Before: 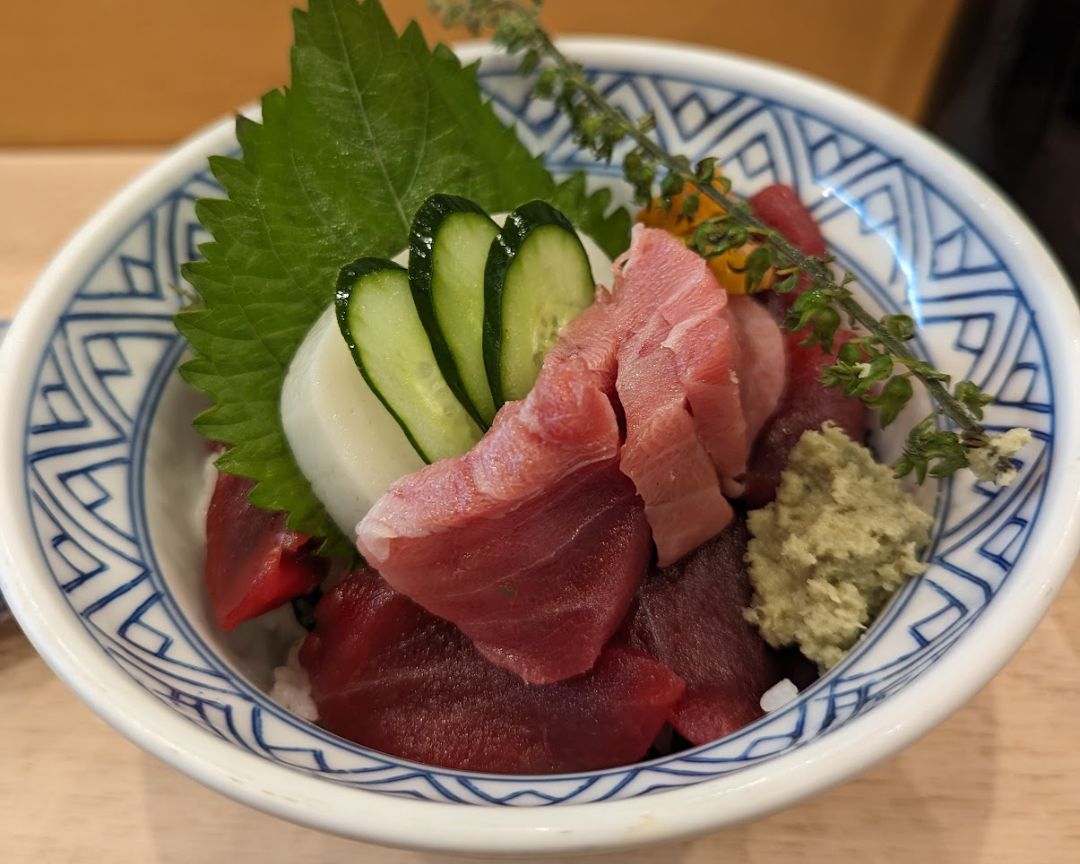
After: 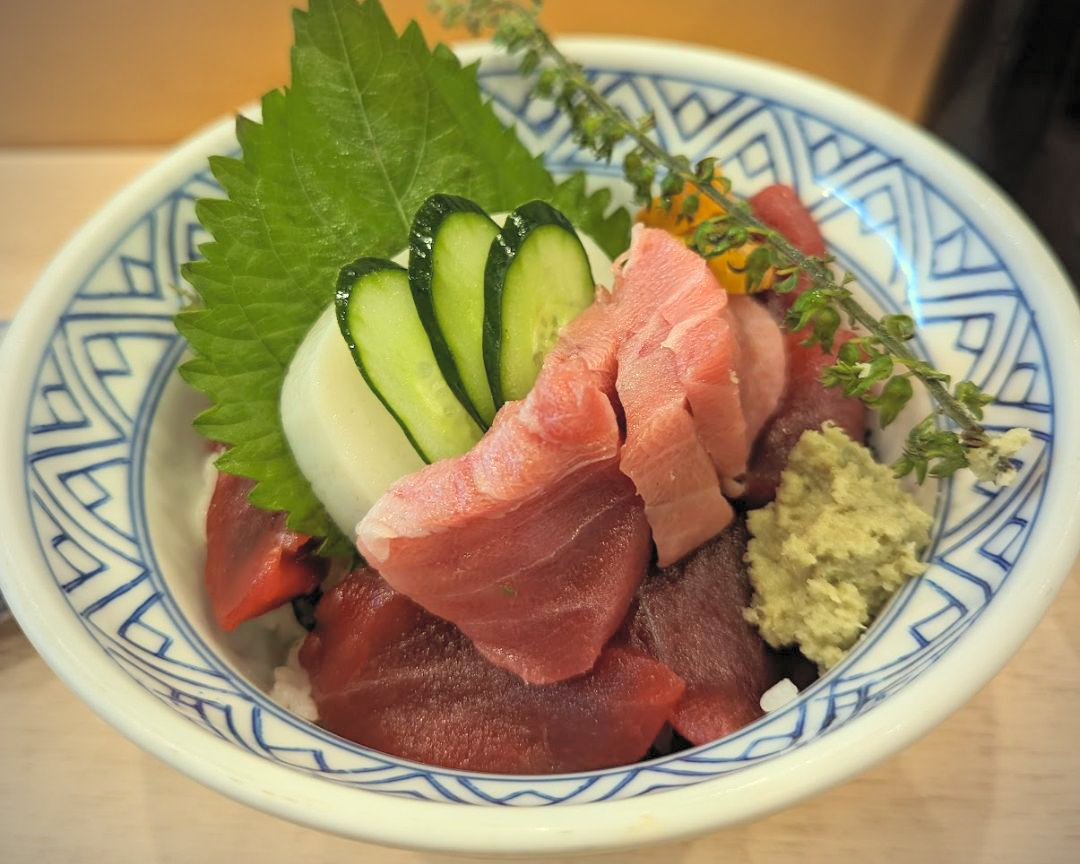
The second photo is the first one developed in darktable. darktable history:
vignetting: on, module defaults
contrast brightness saturation: contrast 0.1, brightness 0.3, saturation 0.14
color correction: highlights a* -5.94, highlights b* 11.19
